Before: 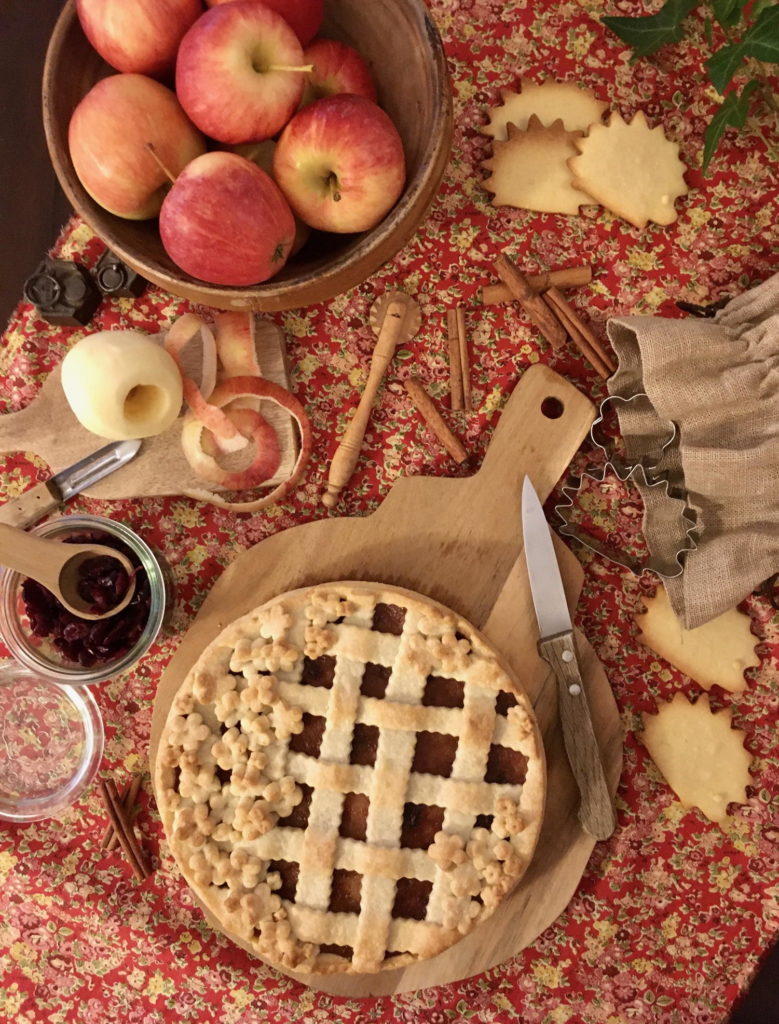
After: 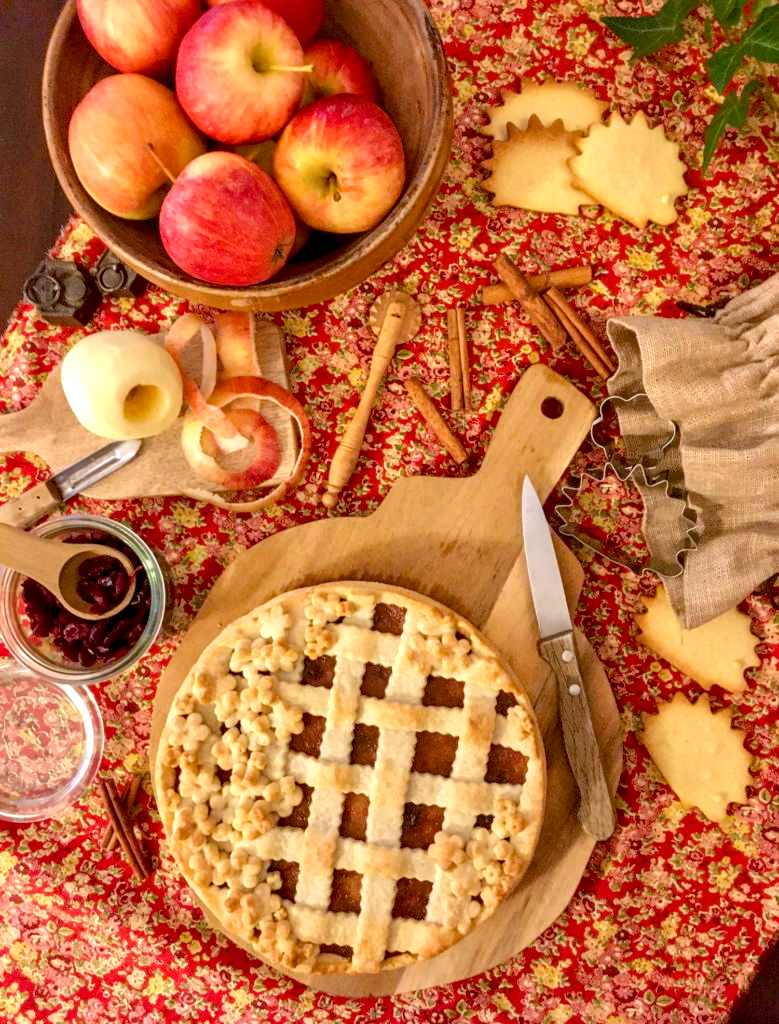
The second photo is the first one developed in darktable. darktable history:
exposure: exposure 0.496 EV, compensate exposure bias true, compensate highlight preservation false
local contrast: highlights 21%, detail 150%
color balance rgb: power › hue 329.88°, perceptual saturation grading › global saturation 19.525%, perceptual brilliance grading › global brilliance 11.418%, contrast -29.478%
